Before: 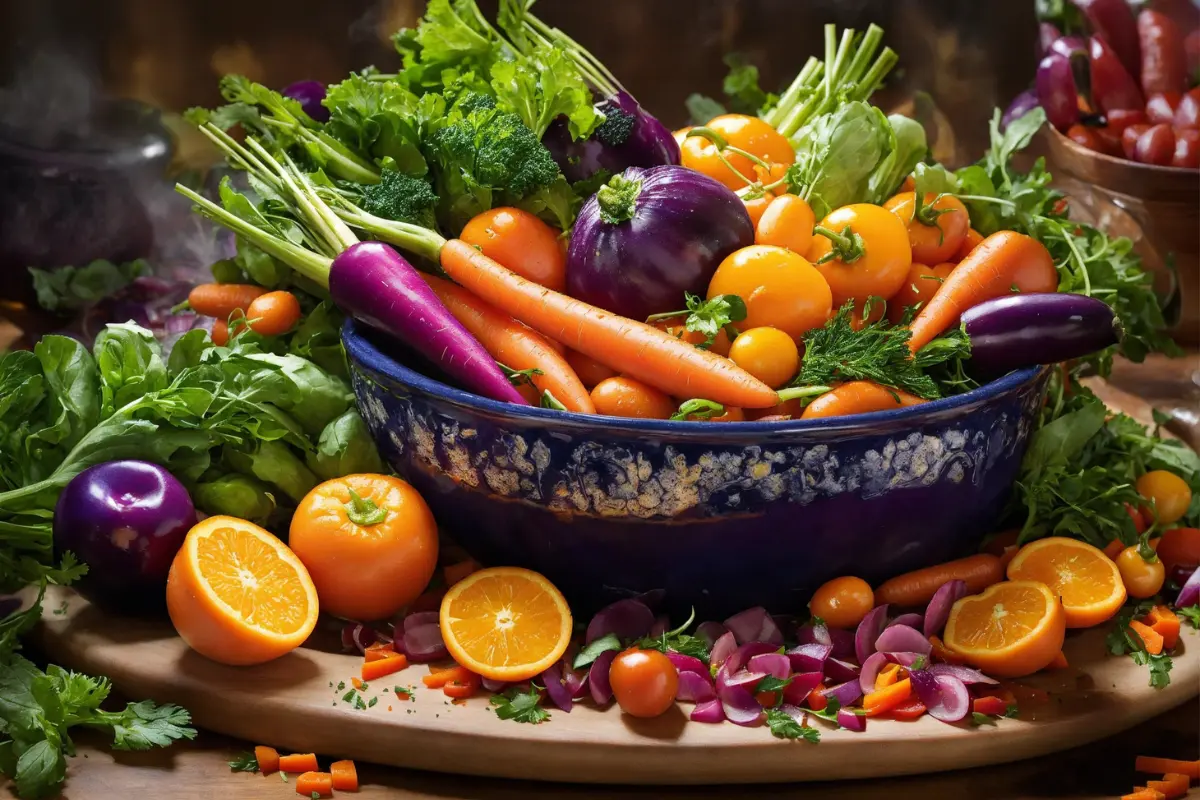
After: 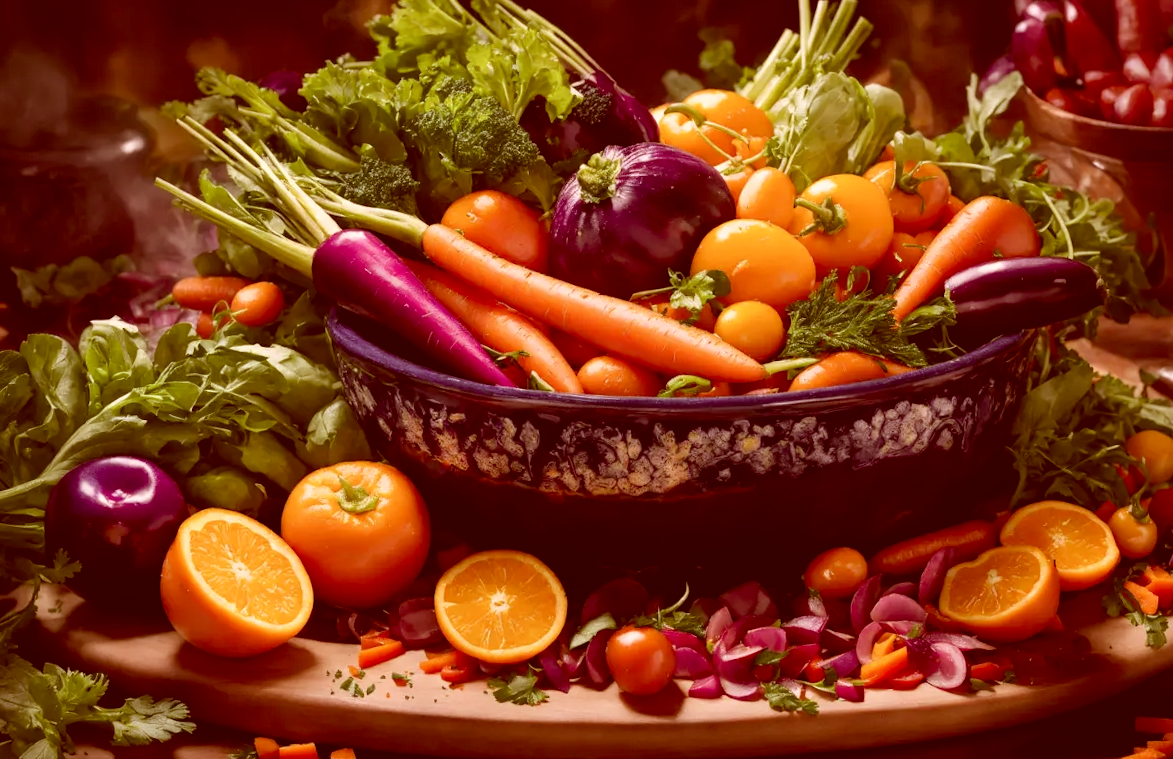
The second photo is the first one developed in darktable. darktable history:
color correction: highlights a* 9.03, highlights b* 8.71, shadows a* 40, shadows b* 40, saturation 0.8
rotate and perspective: rotation -2°, crop left 0.022, crop right 0.978, crop top 0.049, crop bottom 0.951
